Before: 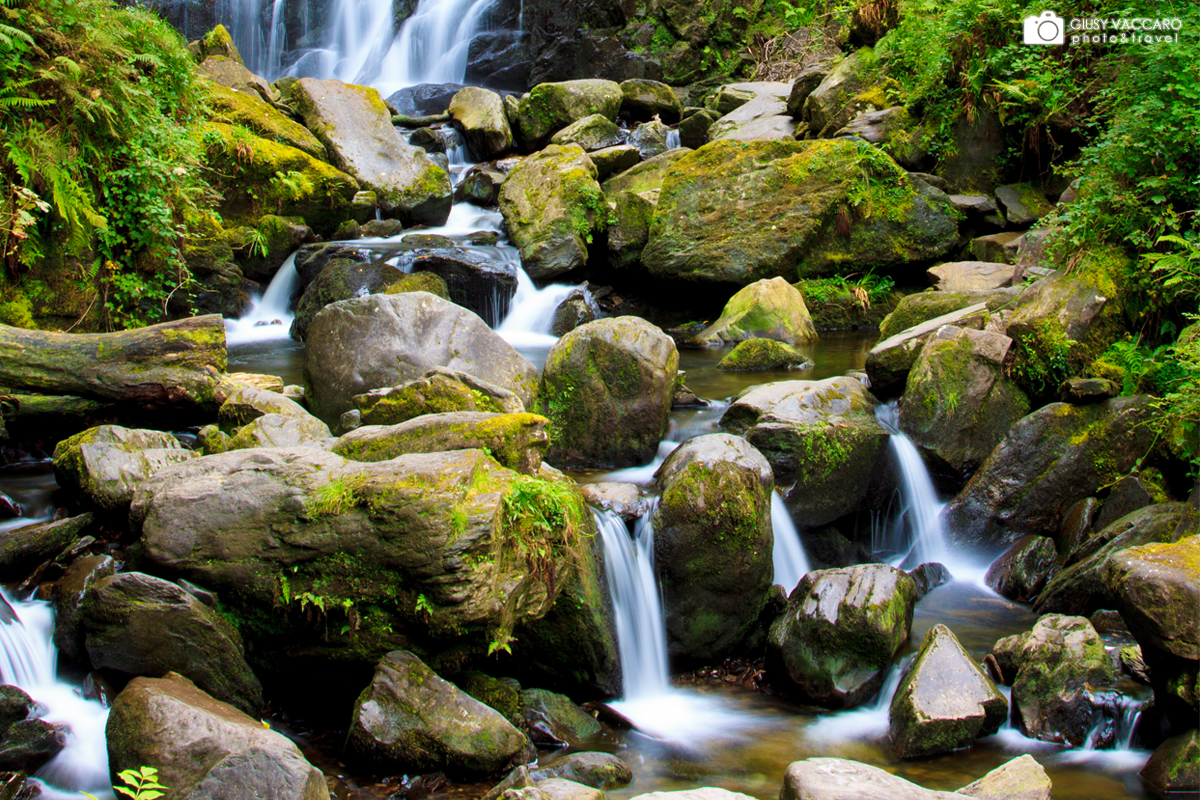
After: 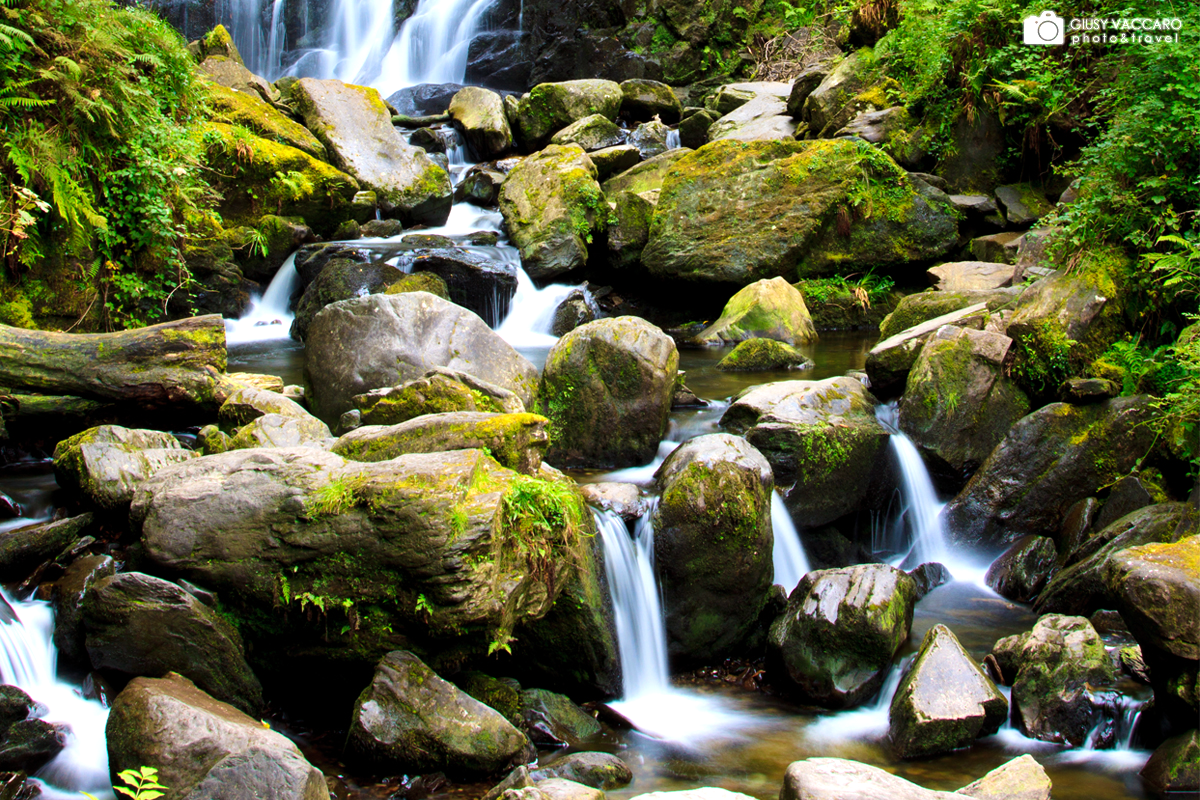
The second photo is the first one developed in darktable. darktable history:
tone equalizer: -8 EV -0.434 EV, -7 EV -0.399 EV, -6 EV -0.357 EV, -5 EV -0.26 EV, -3 EV 0.223 EV, -2 EV 0.356 EV, -1 EV 0.403 EV, +0 EV 0.434 EV, smoothing diameter 2.13%, edges refinement/feathering 22.3, mask exposure compensation -1.57 EV, filter diffusion 5
